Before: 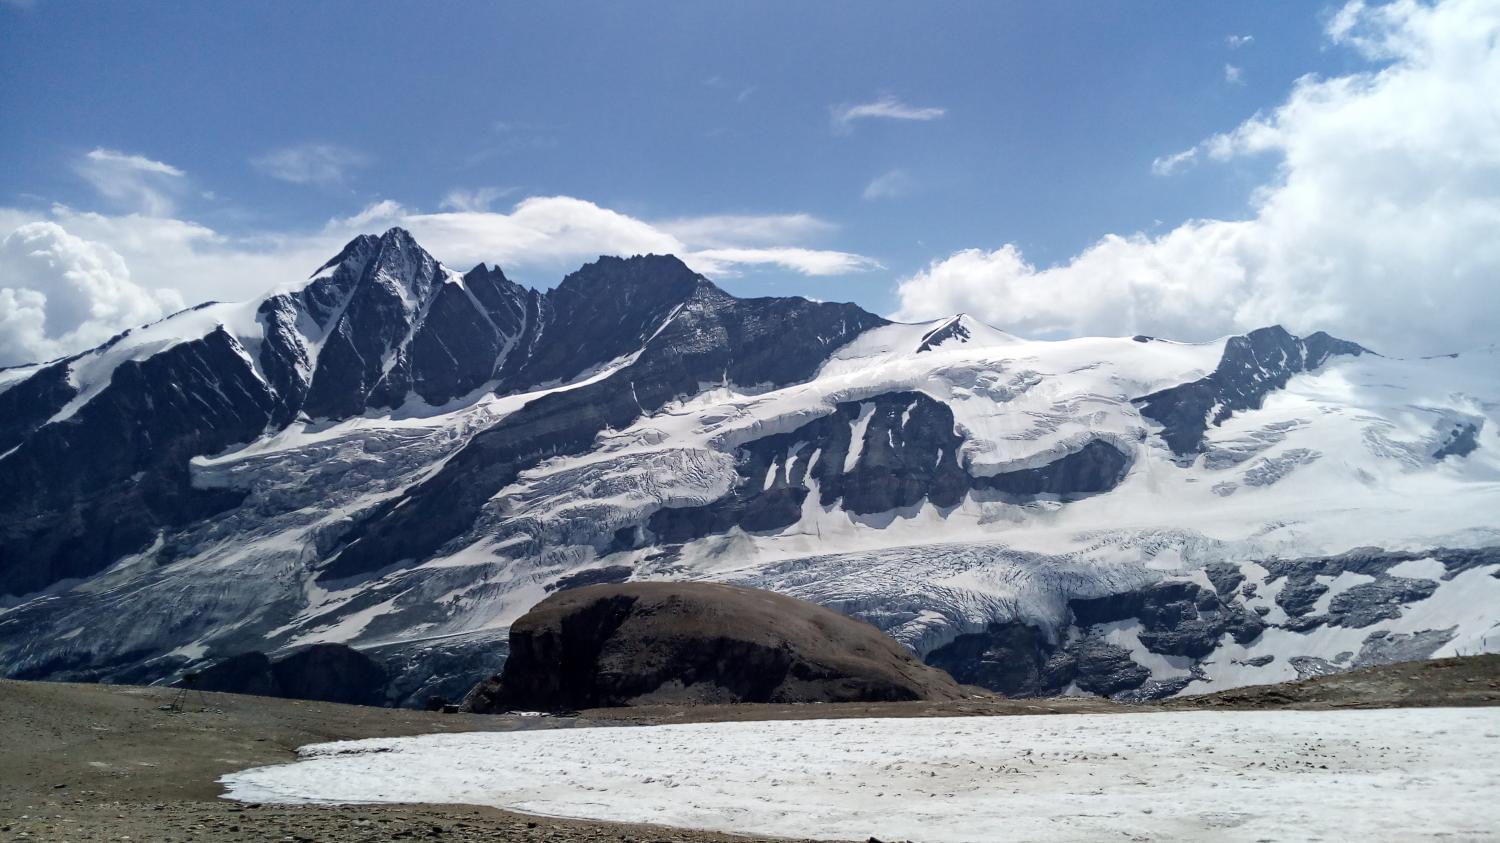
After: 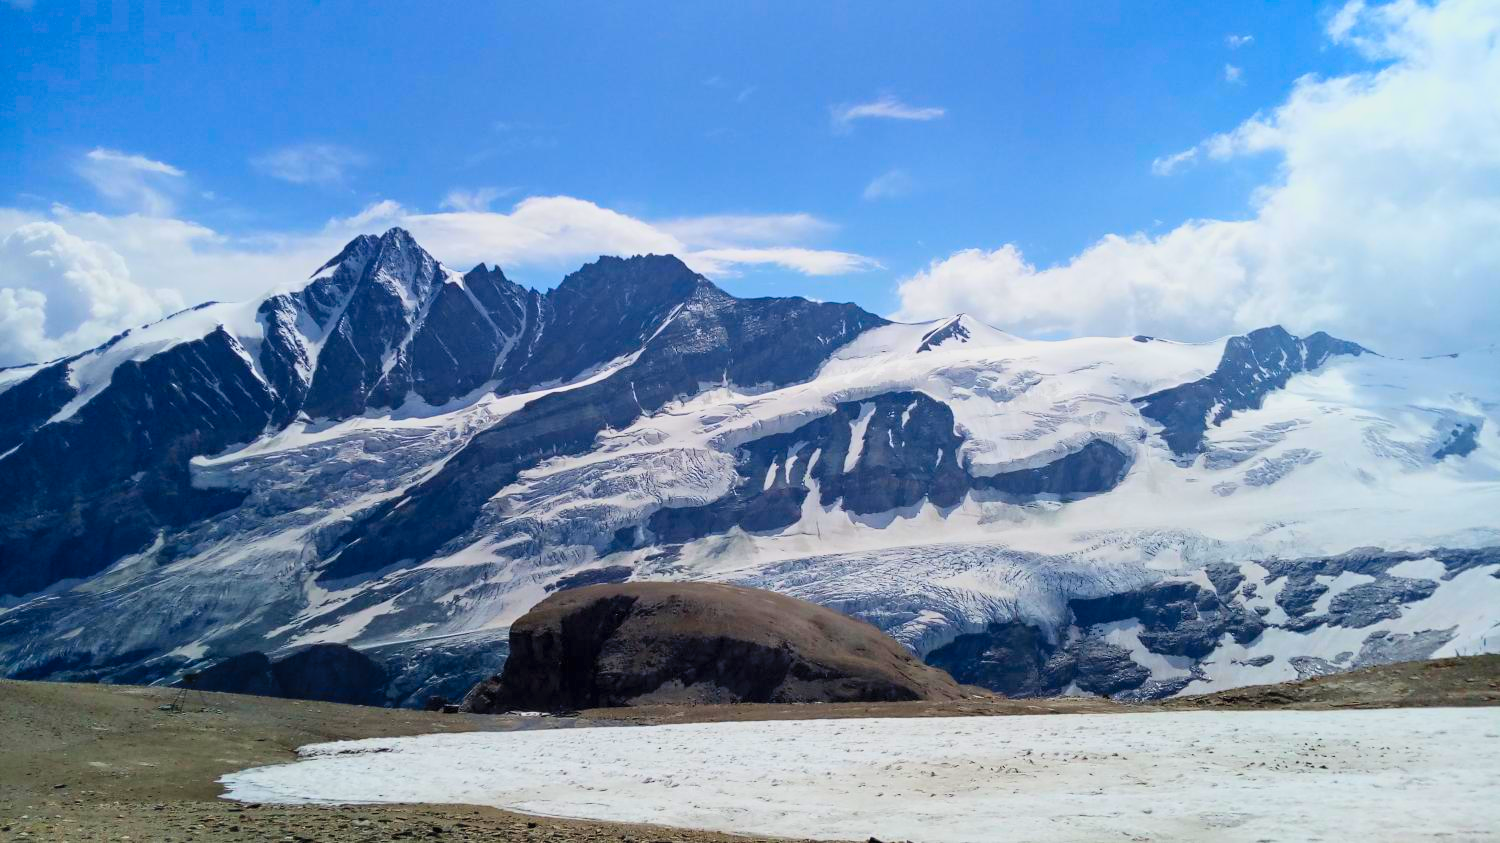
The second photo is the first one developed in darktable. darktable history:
exposure: exposure -0.458 EV, compensate exposure bias true, compensate highlight preservation false
color correction: highlights b* -0.003, saturation 1.85
contrast brightness saturation: contrast 0.144, brightness 0.226
